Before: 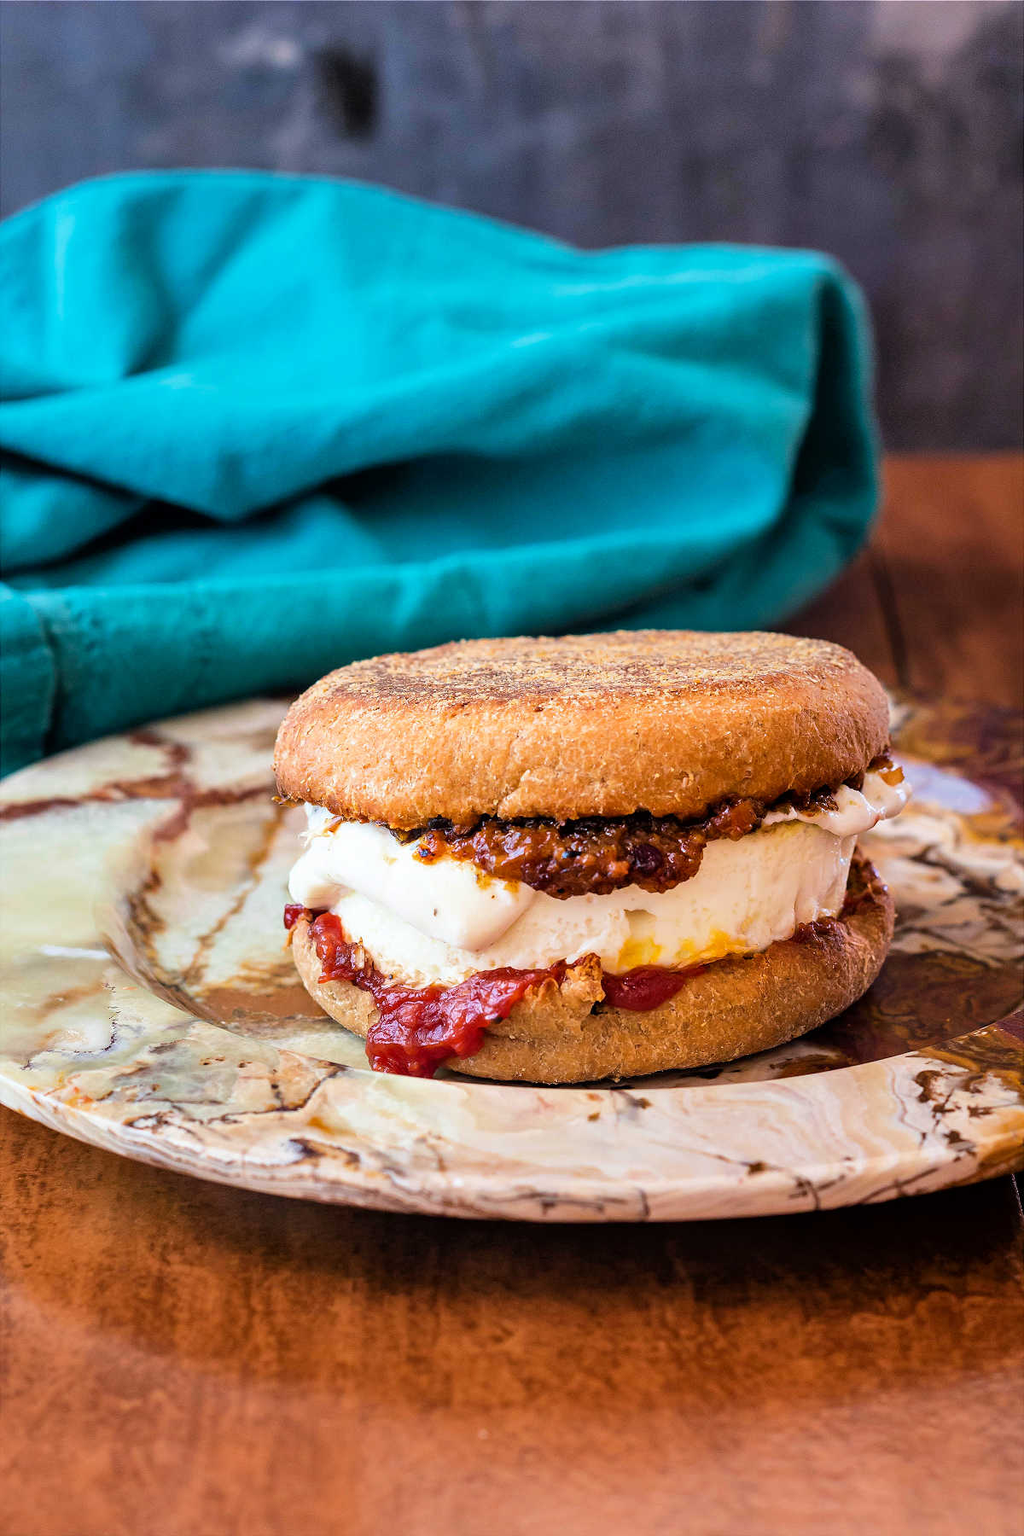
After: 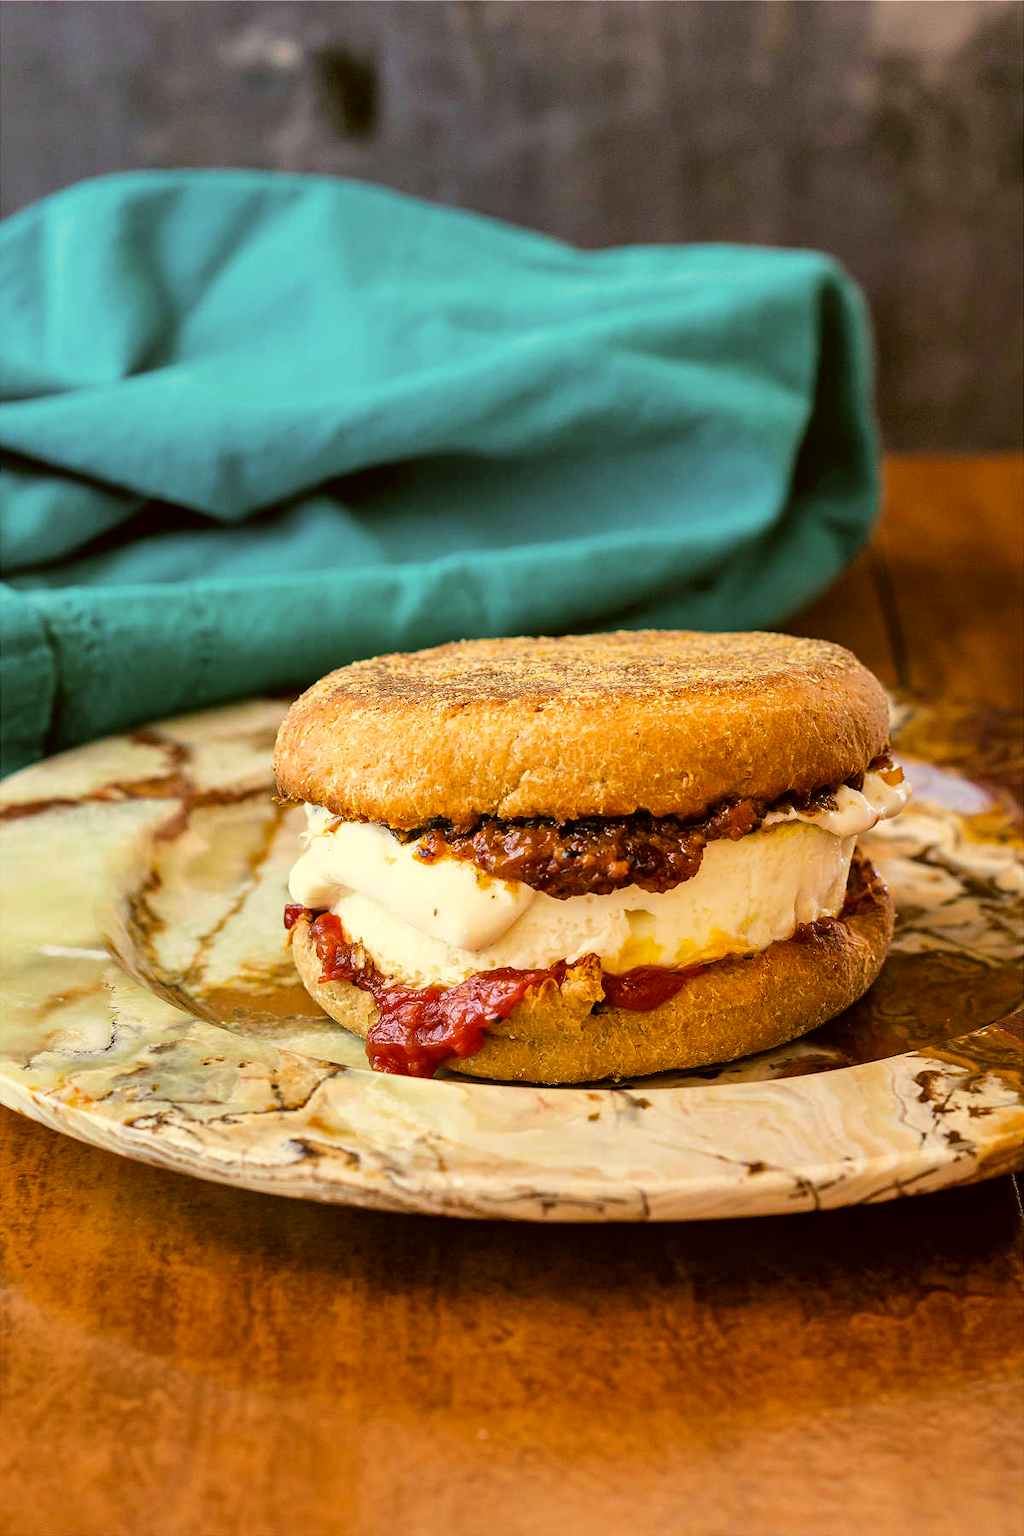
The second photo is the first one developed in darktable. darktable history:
color calibration: illuminant as shot in camera, x 0.358, y 0.373, temperature 4628.91 K
color correction: highlights a* 0.162, highlights b* 29.53, shadows a* -0.162, shadows b* 21.09
